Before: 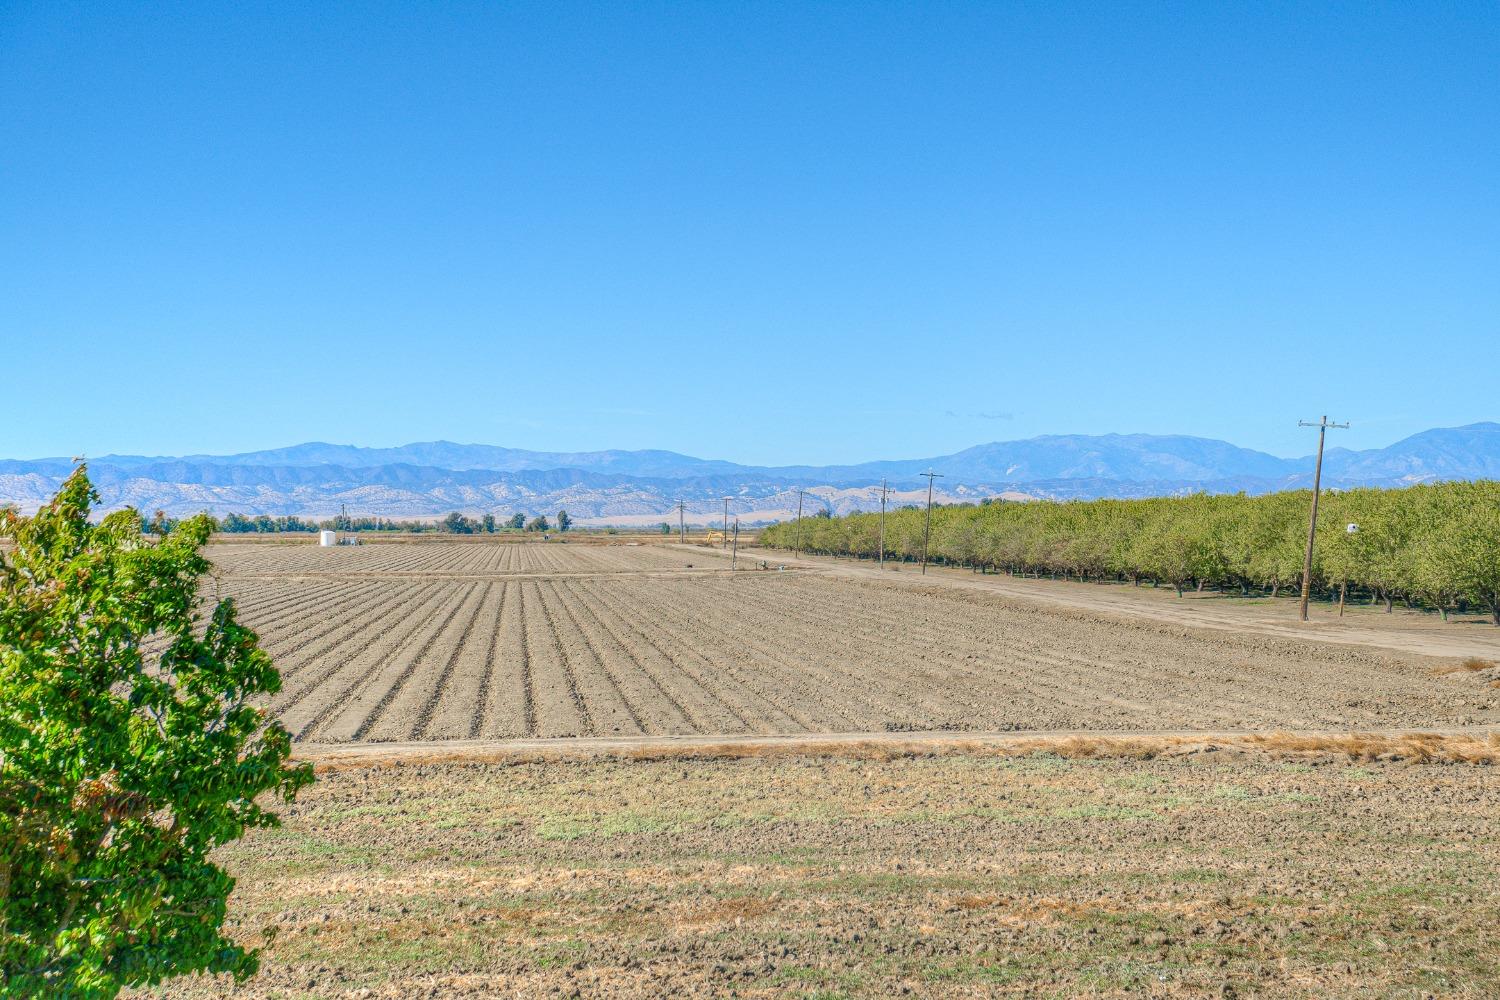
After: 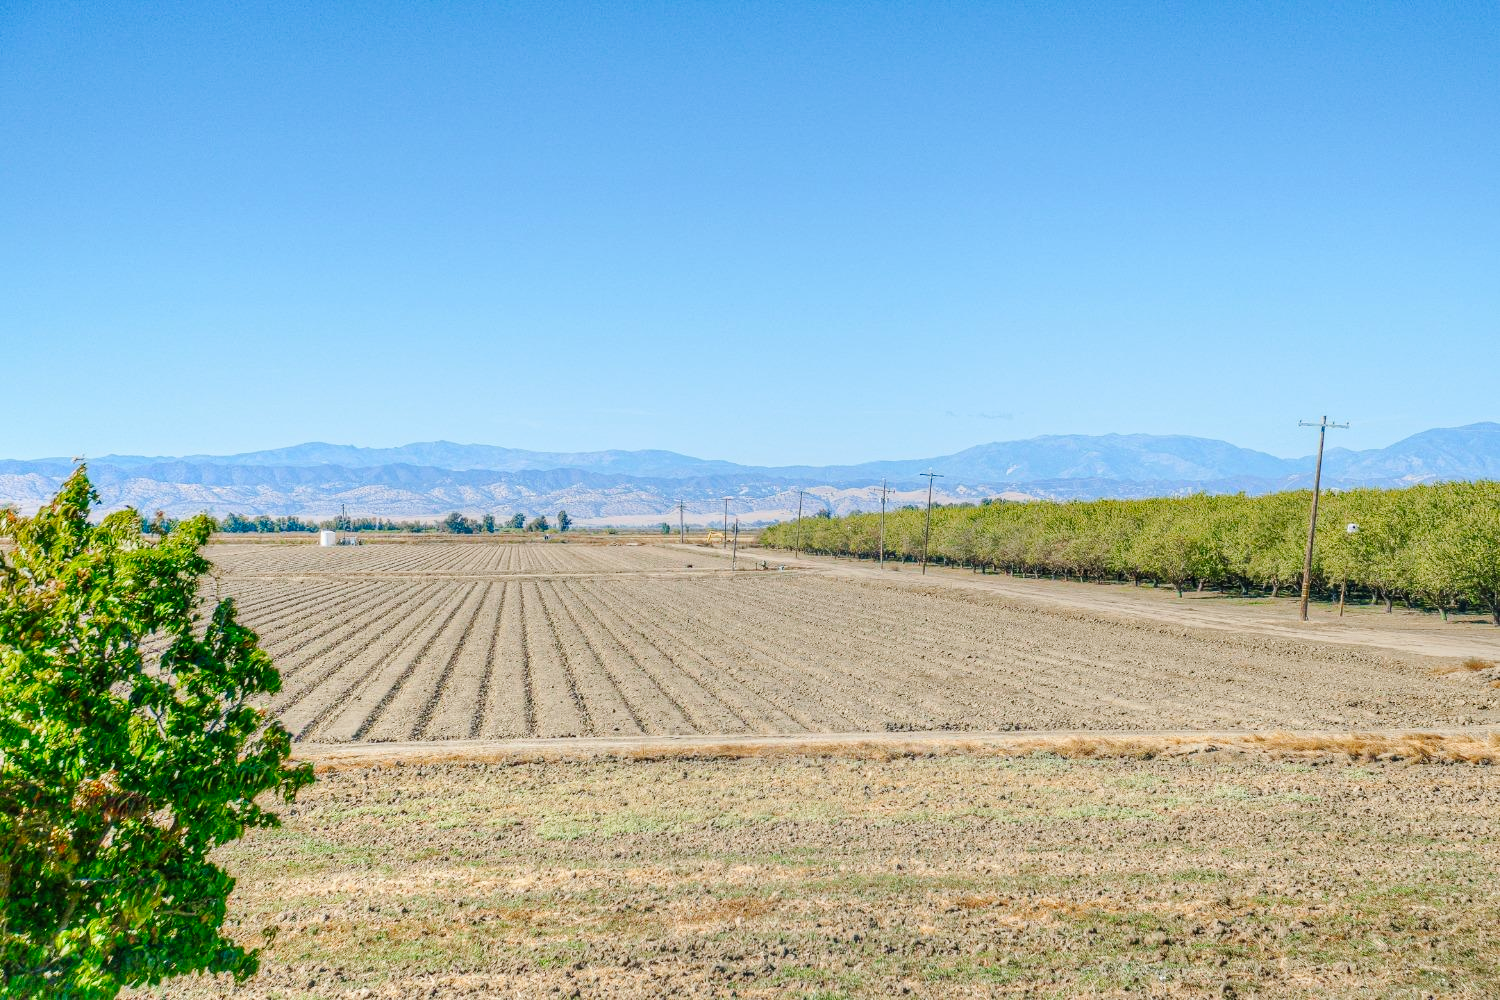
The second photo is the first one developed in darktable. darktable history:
tone curve: curves: ch0 [(0, 0) (0.037, 0.025) (0.131, 0.093) (0.275, 0.256) (0.476, 0.517) (0.607, 0.667) (0.691, 0.745) (0.789, 0.836) (0.911, 0.925) (0.997, 0.995)]; ch1 [(0, 0) (0.301, 0.3) (0.444, 0.45) (0.493, 0.495) (0.507, 0.503) (0.534, 0.533) (0.582, 0.58) (0.658, 0.693) (0.746, 0.77) (1, 1)]; ch2 [(0, 0) (0.246, 0.233) (0.36, 0.352) (0.415, 0.418) (0.476, 0.492) (0.502, 0.504) (0.525, 0.518) (0.539, 0.544) (0.586, 0.602) (0.634, 0.651) (0.706, 0.727) (0.853, 0.852) (1, 0.951)], preserve colors none
